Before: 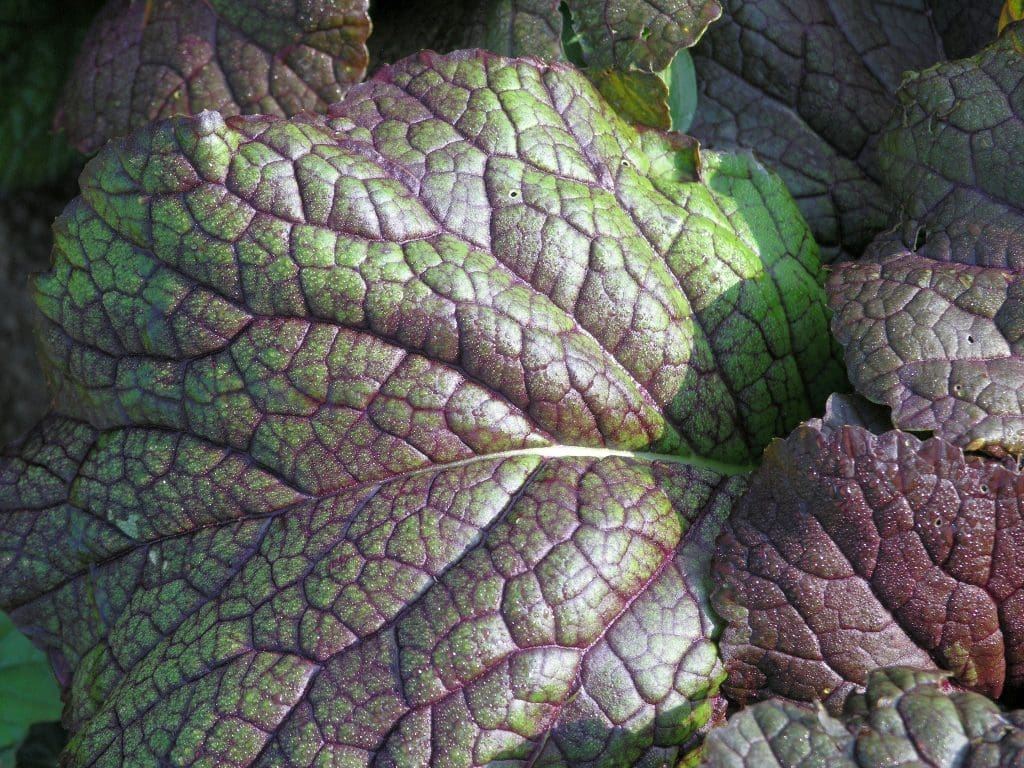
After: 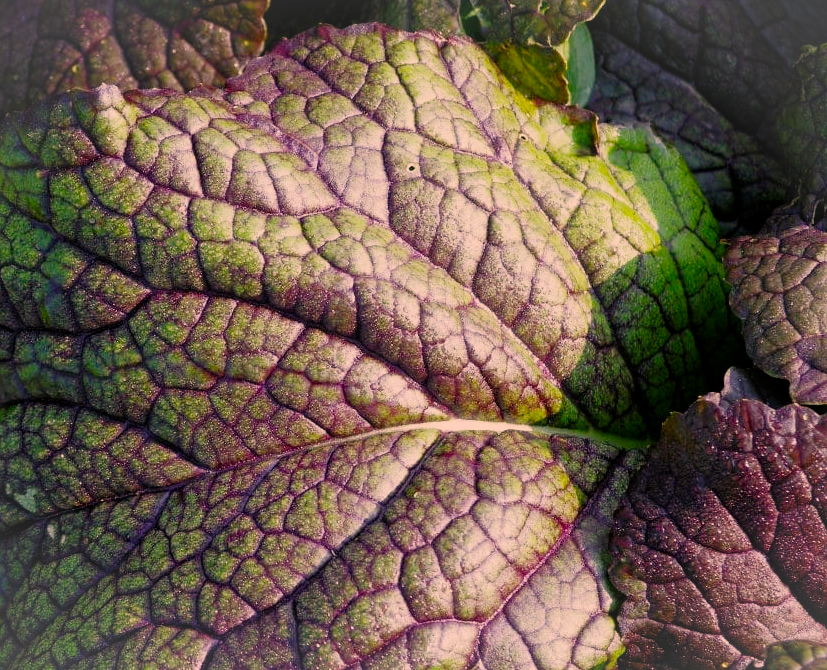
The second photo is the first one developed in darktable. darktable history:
color correction: highlights a* 17.47, highlights b* 18.76
filmic rgb: middle gray luminance 29.73%, black relative exposure -8.95 EV, white relative exposure 7 EV, target black luminance 0%, hardness 2.94, latitude 2.17%, contrast 0.961, highlights saturation mix 6.03%, shadows ↔ highlights balance 11.77%, preserve chrominance no, color science v5 (2021)
vignetting: fall-off start 100.85%, brightness 0.049, saturation 0.003, width/height ratio 1.322
crop: left 9.963%, top 3.491%, right 9.205%, bottom 9.257%
color balance rgb: linear chroma grading › global chroma 0.552%, perceptual saturation grading › global saturation 25.653%, perceptual brilliance grading › global brilliance 15.734%, perceptual brilliance grading › shadows -35.256%
